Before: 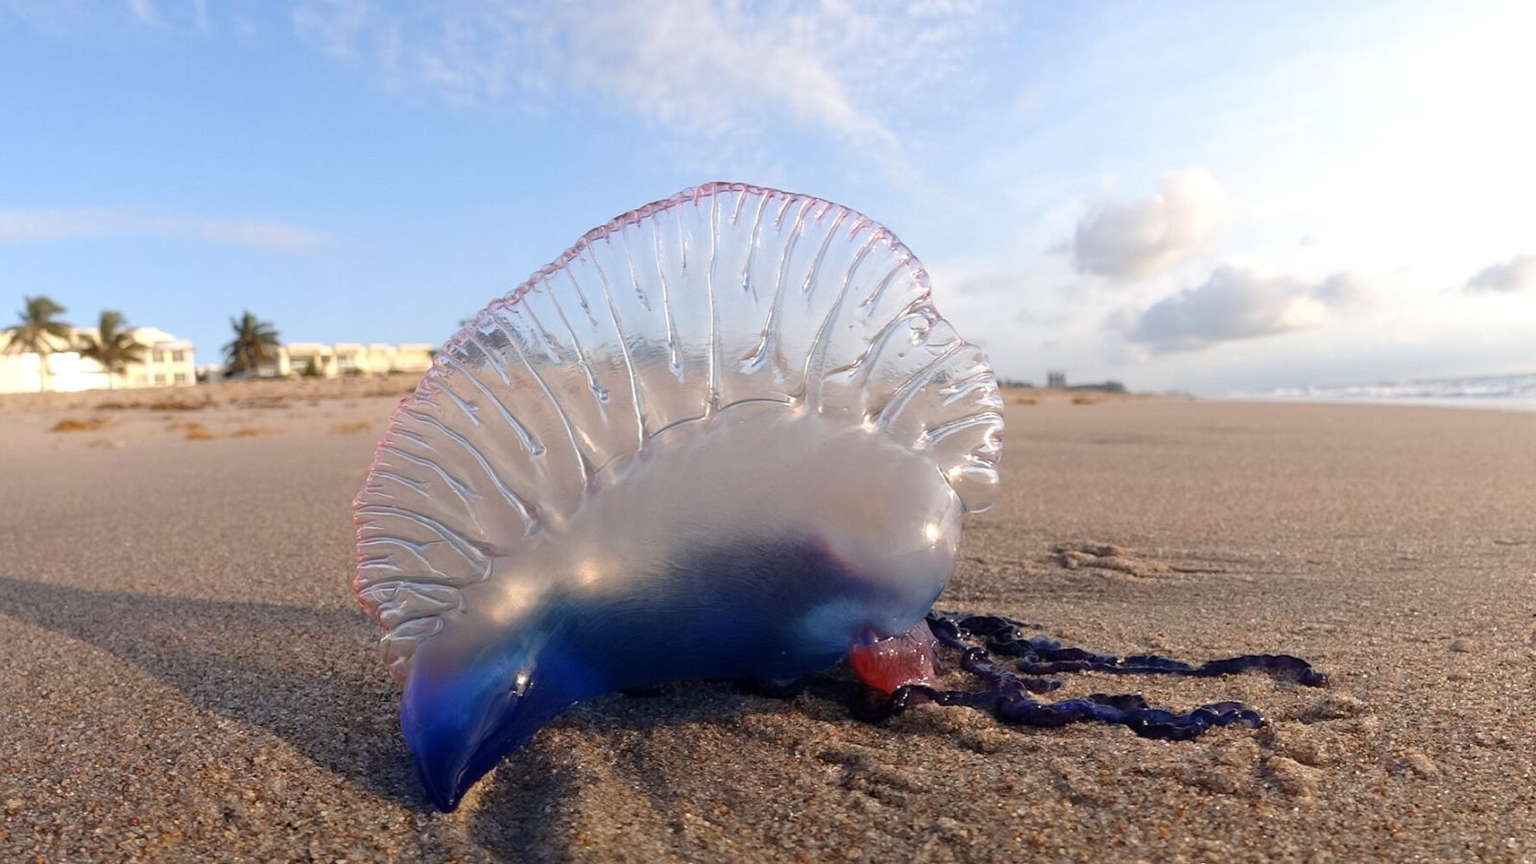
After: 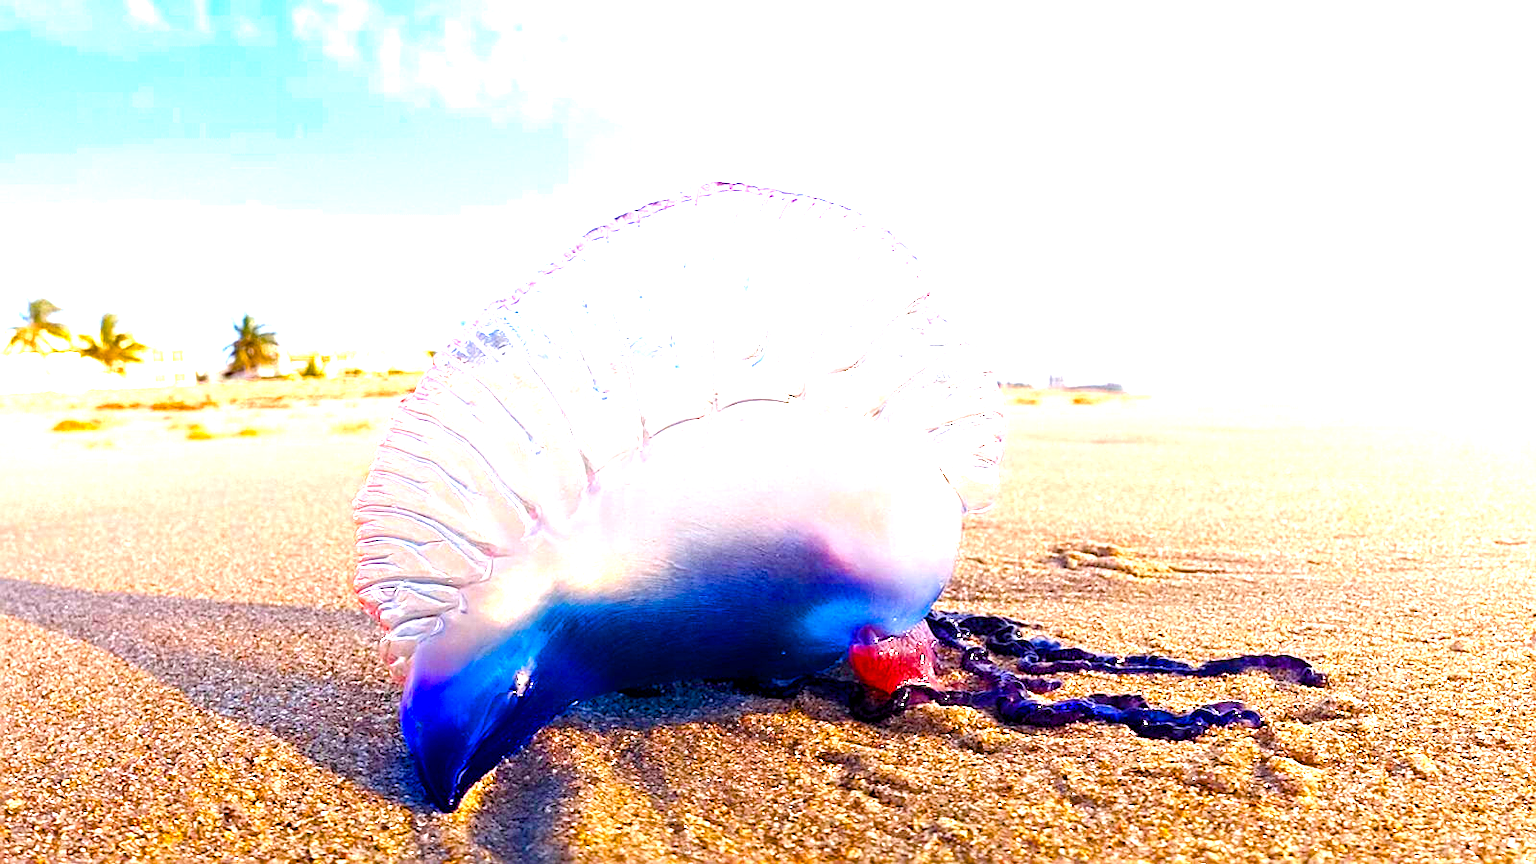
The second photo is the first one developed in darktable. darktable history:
white balance: red 1.004, blue 1.024
sharpen: on, module defaults
color balance rgb: linear chroma grading › global chroma 25%, perceptual saturation grading › global saturation 40%, perceptual saturation grading › highlights -50%, perceptual saturation grading › shadows 30%, perceptual brilliance grading › global brilliance 25%, global vibrance 60%
exposure: black level correction 0.001, exposure 1.05 EV, compensate exposure bias true, compensate highlight preservation false
